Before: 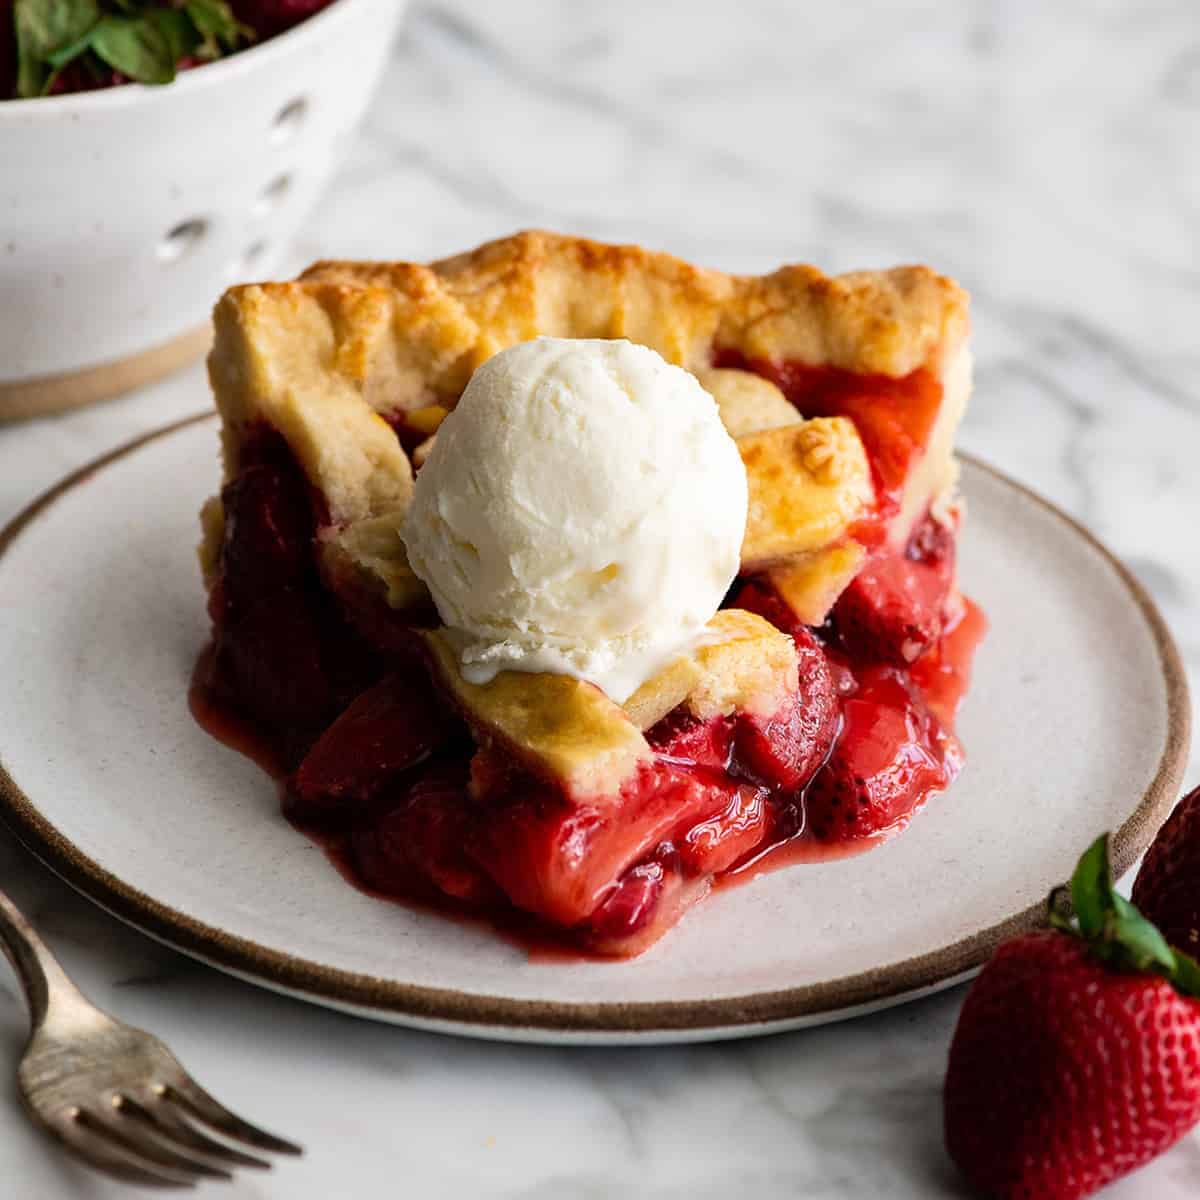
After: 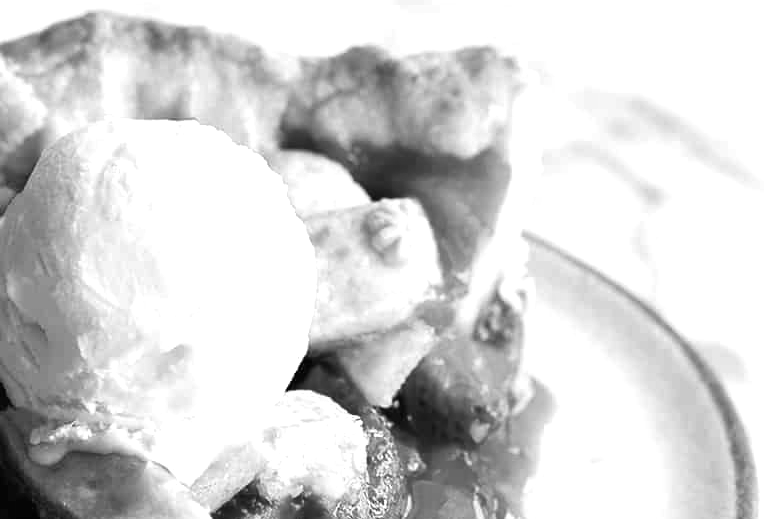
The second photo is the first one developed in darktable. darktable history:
monochrome: on, module defaults
crop: left 36.005%, top 18.293%, right 0.31%, bottom 38.444%
exposure: black level correction 0, exposure 0.7 EV, compensate exposure bias true, compensate highlight preservation false
